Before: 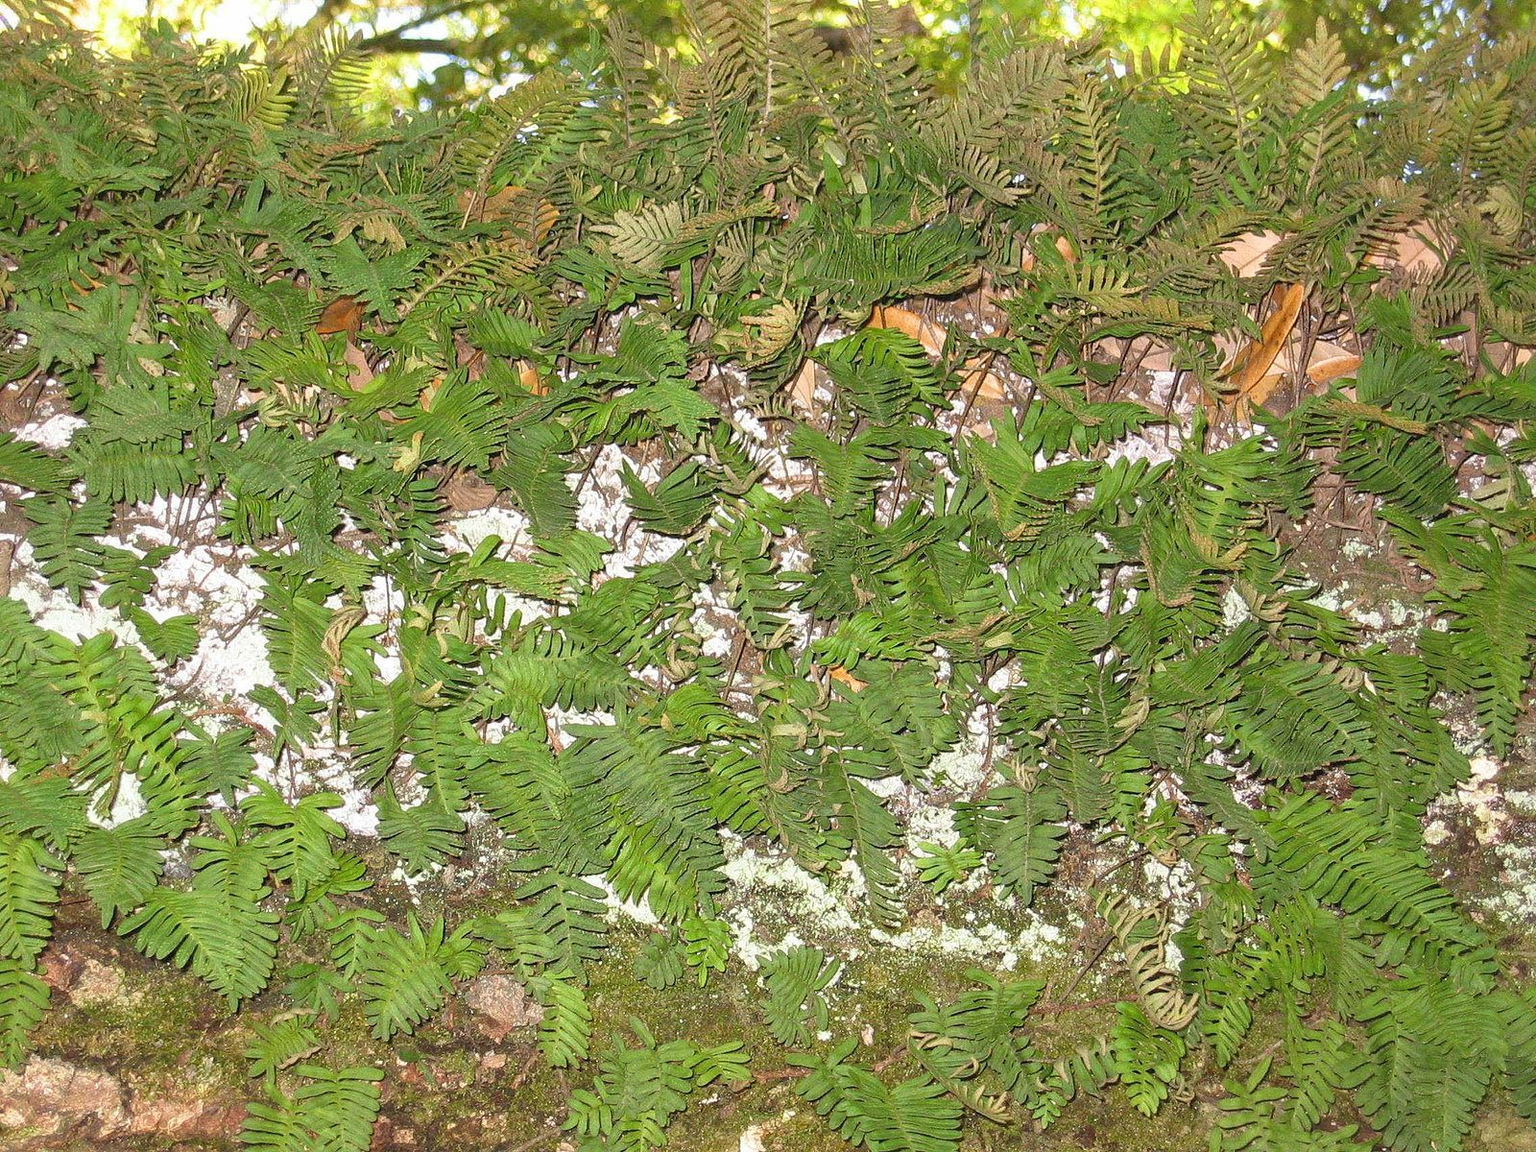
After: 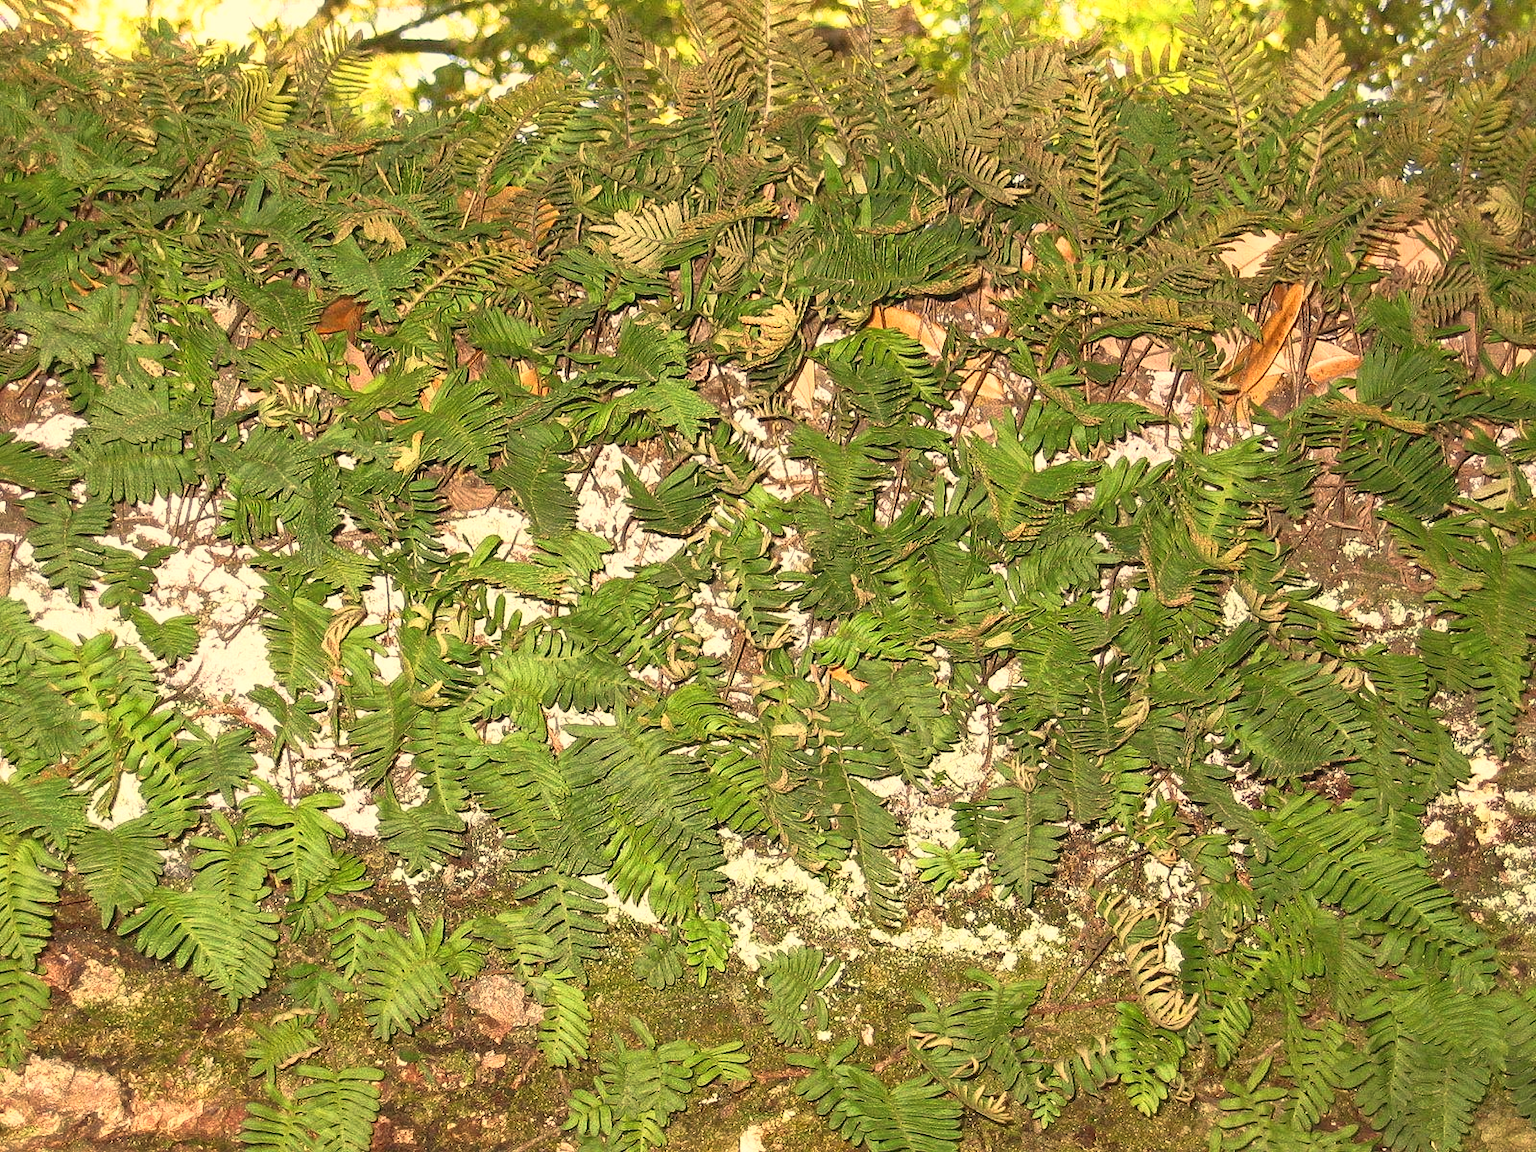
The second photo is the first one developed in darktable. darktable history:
base curve: curves: ch0 [(0, 0) (0.257, 0.25) (0.482, 0.586) (0.757, 0.871) (1, 1)]
white balance: red 1.123, blue 0.83
